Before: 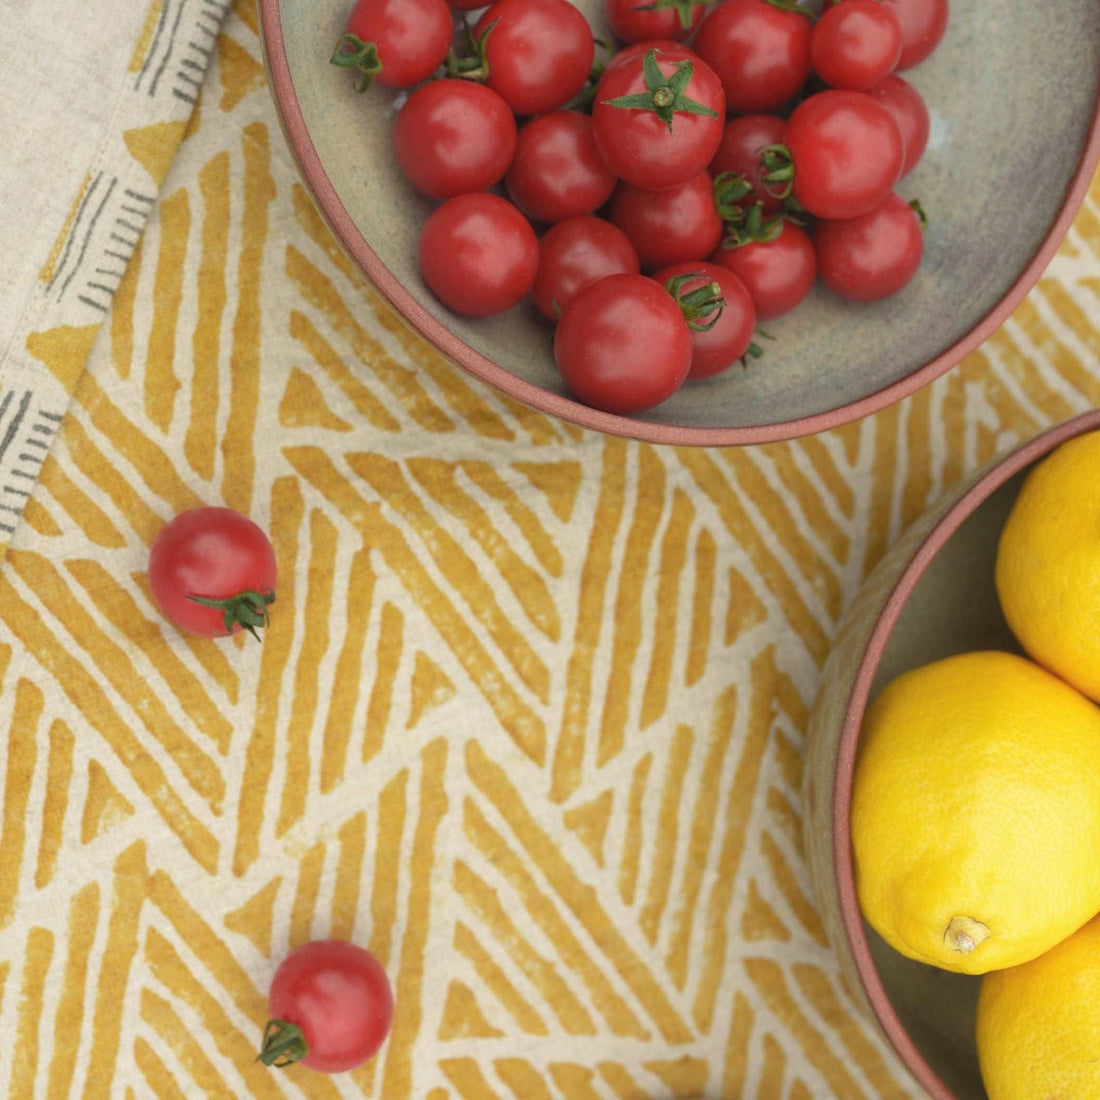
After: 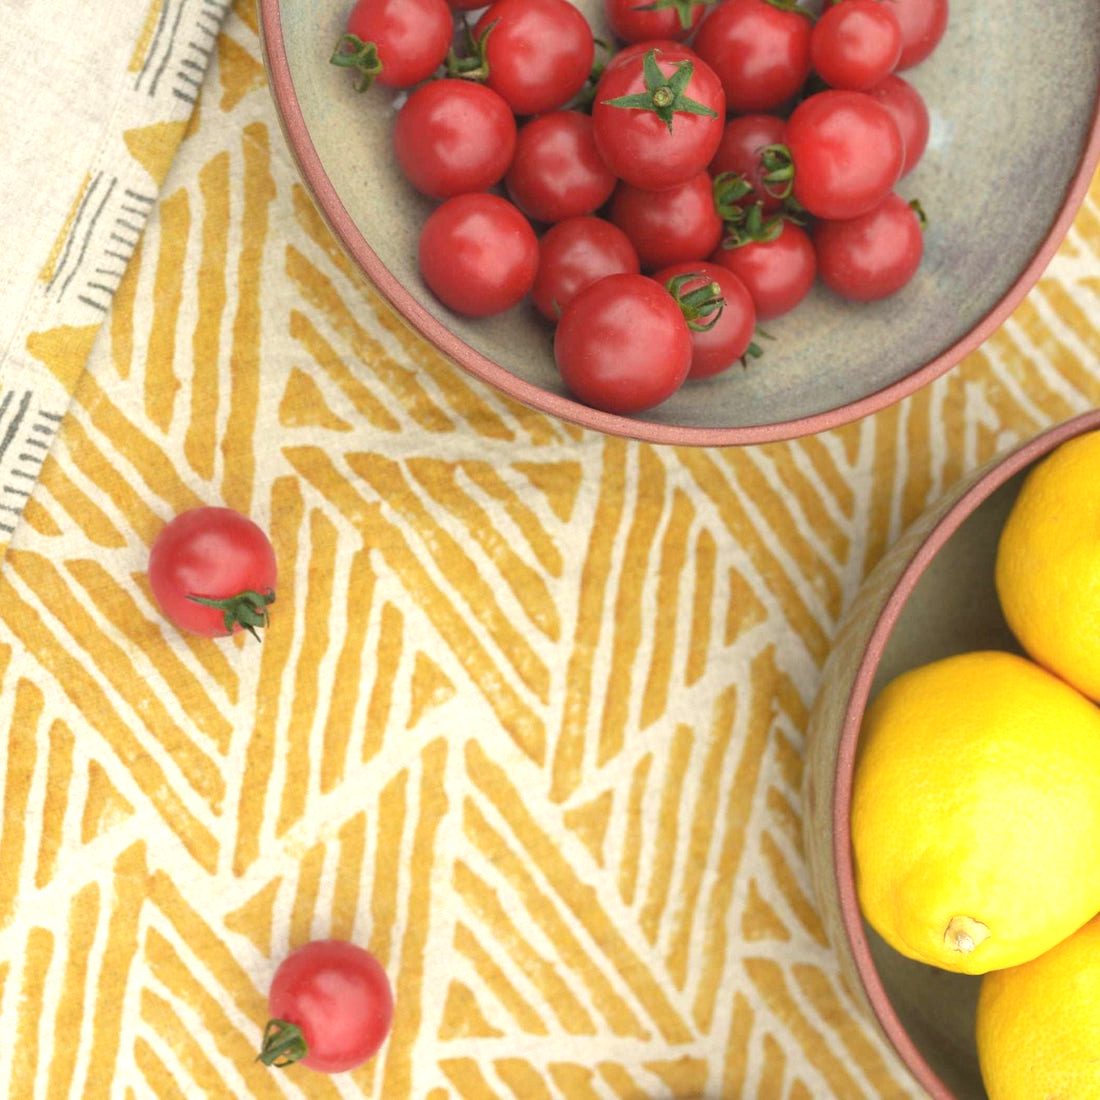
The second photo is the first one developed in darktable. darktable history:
exposure: exposure 0.564 EV, compensate highlight preservation false
tone equalizer: on, module defaults
